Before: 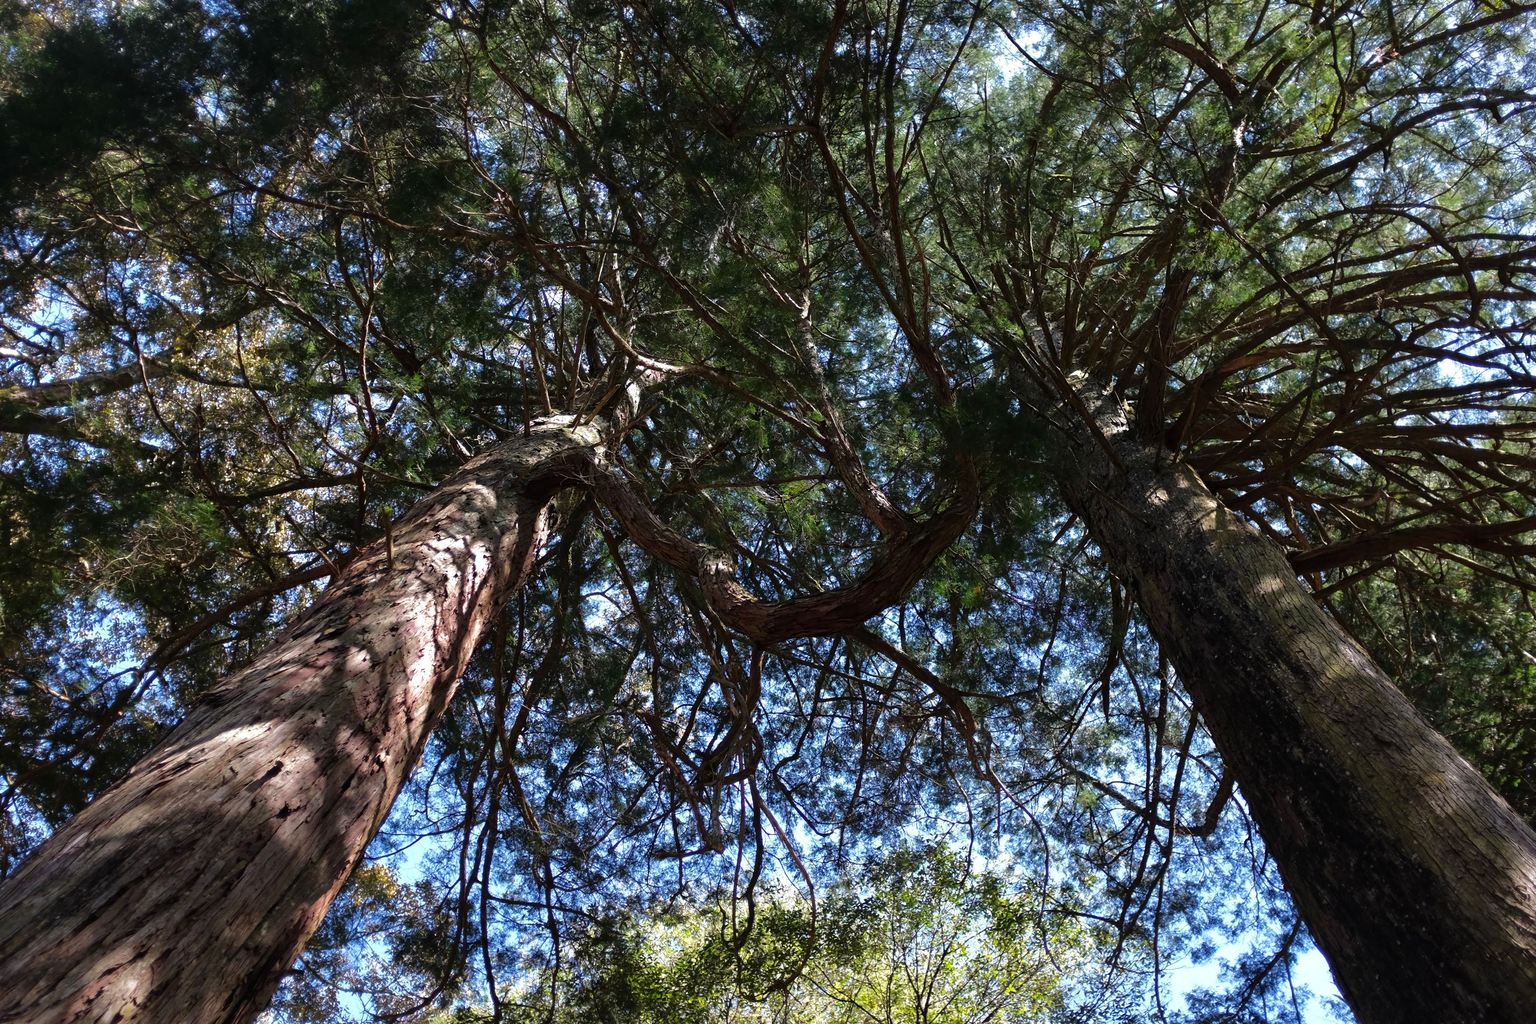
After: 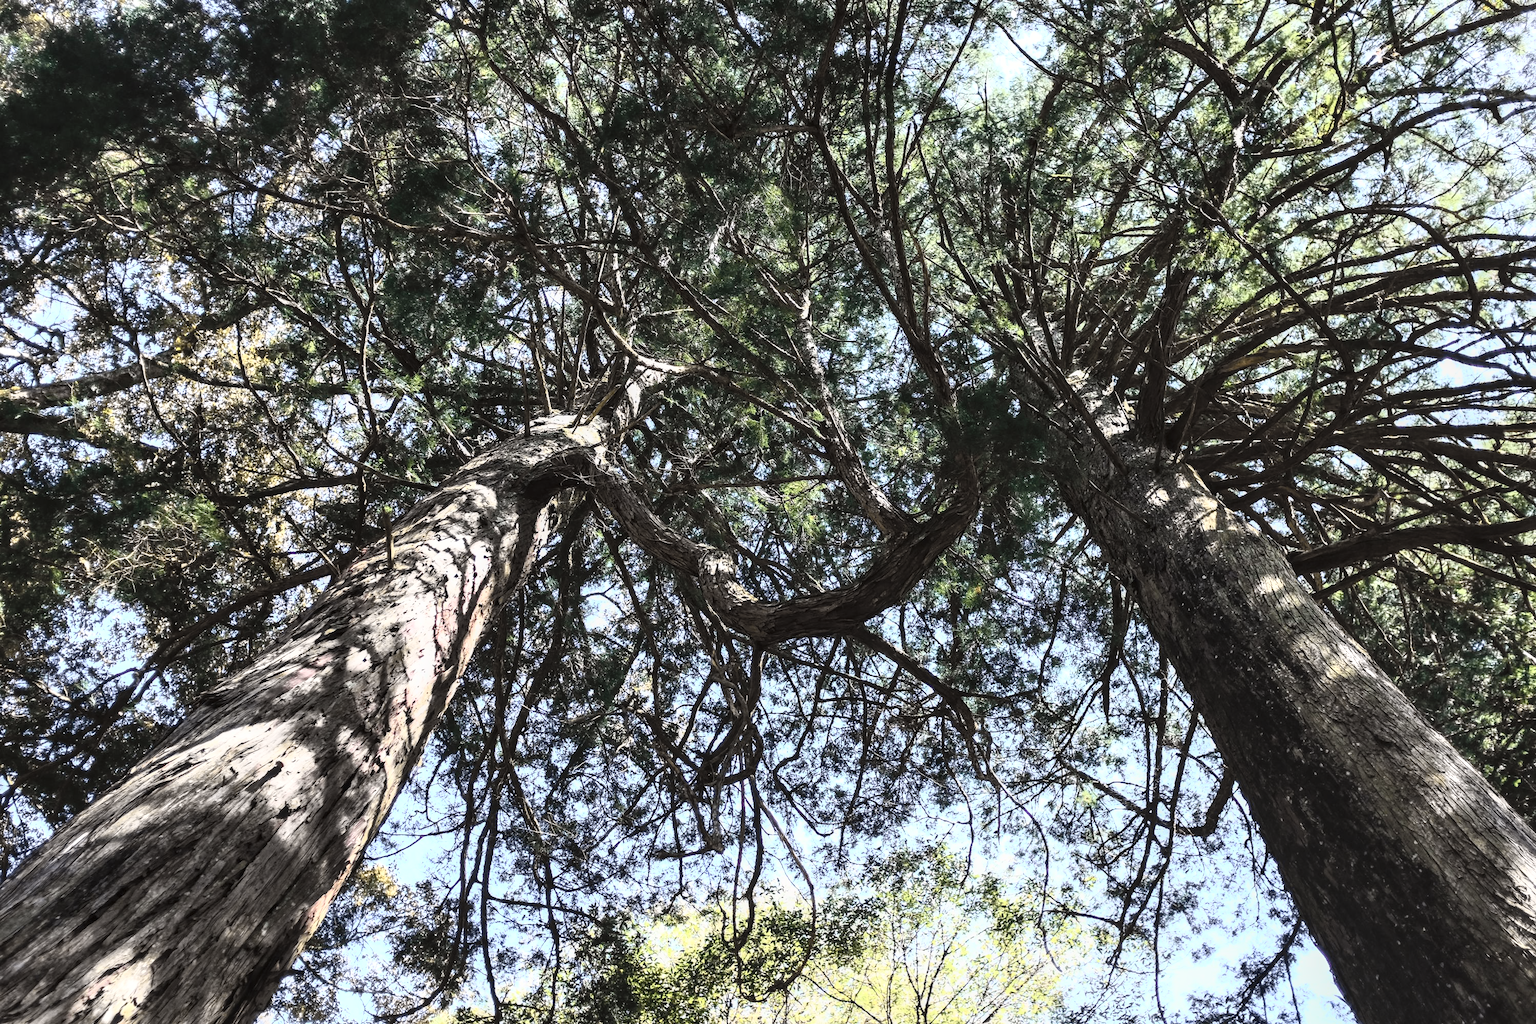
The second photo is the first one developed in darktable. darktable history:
shadows and highlights: highlights 70.7, soften with gaussian
contrast brightness saturation: contrast 0.57, brightness 0.57, saturation -0.34
local contrast: detail 130%
tone curve: curves: ch0 [(0, 0.024) (0.049, 0.038) (0.176, 0.162) (0.311, 0.337) (0.416, 0.471) (0.565, 0.658) (0.817, 0.911) (1, 1)]; ch1 [(0, 0) (0.339, 0.358) (0.445, 0.439) (0.476, 0.47) (0.504, 0.504) (0.53, 0.511) (0.557, 0.558) (0.627, 0.664) (0.728, 0.786) (1, 1)]; ch2 [(0, 0) (0.327, 0.324) (0.417, 0.44) (0.46, 0.453) (0.502, 0.504) (0.526, 0.52) (0.549, 0.561) (0.619, 0.657) (0.76, 0.765) (1, 1)], color space Lab, independent channels, preserve colors none
